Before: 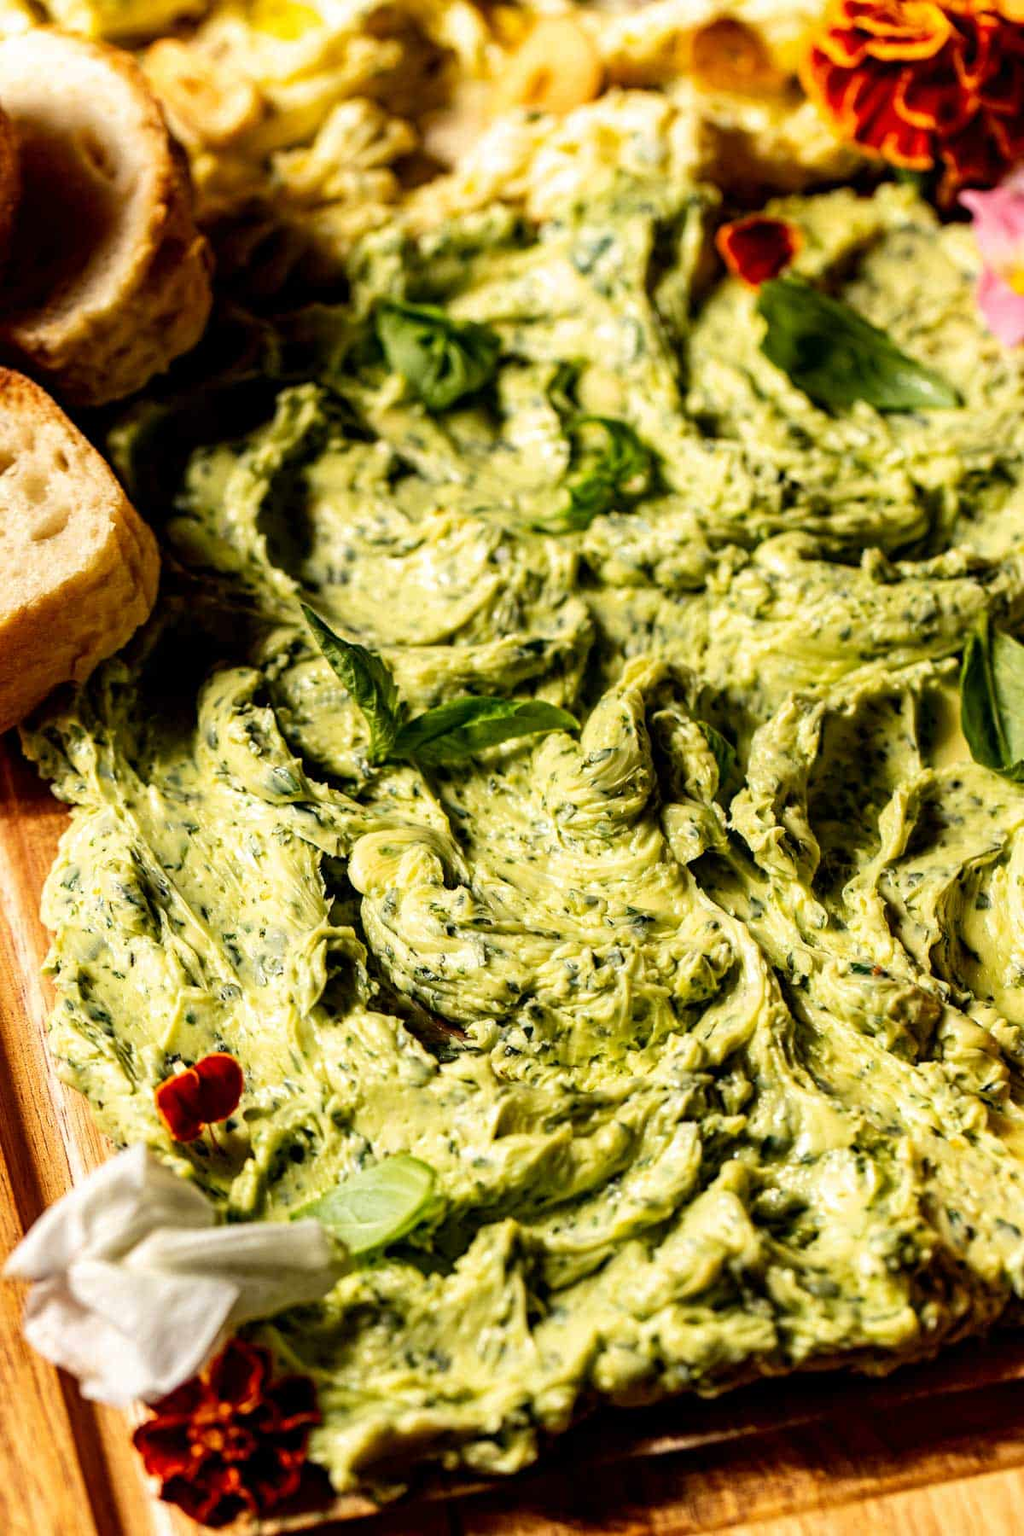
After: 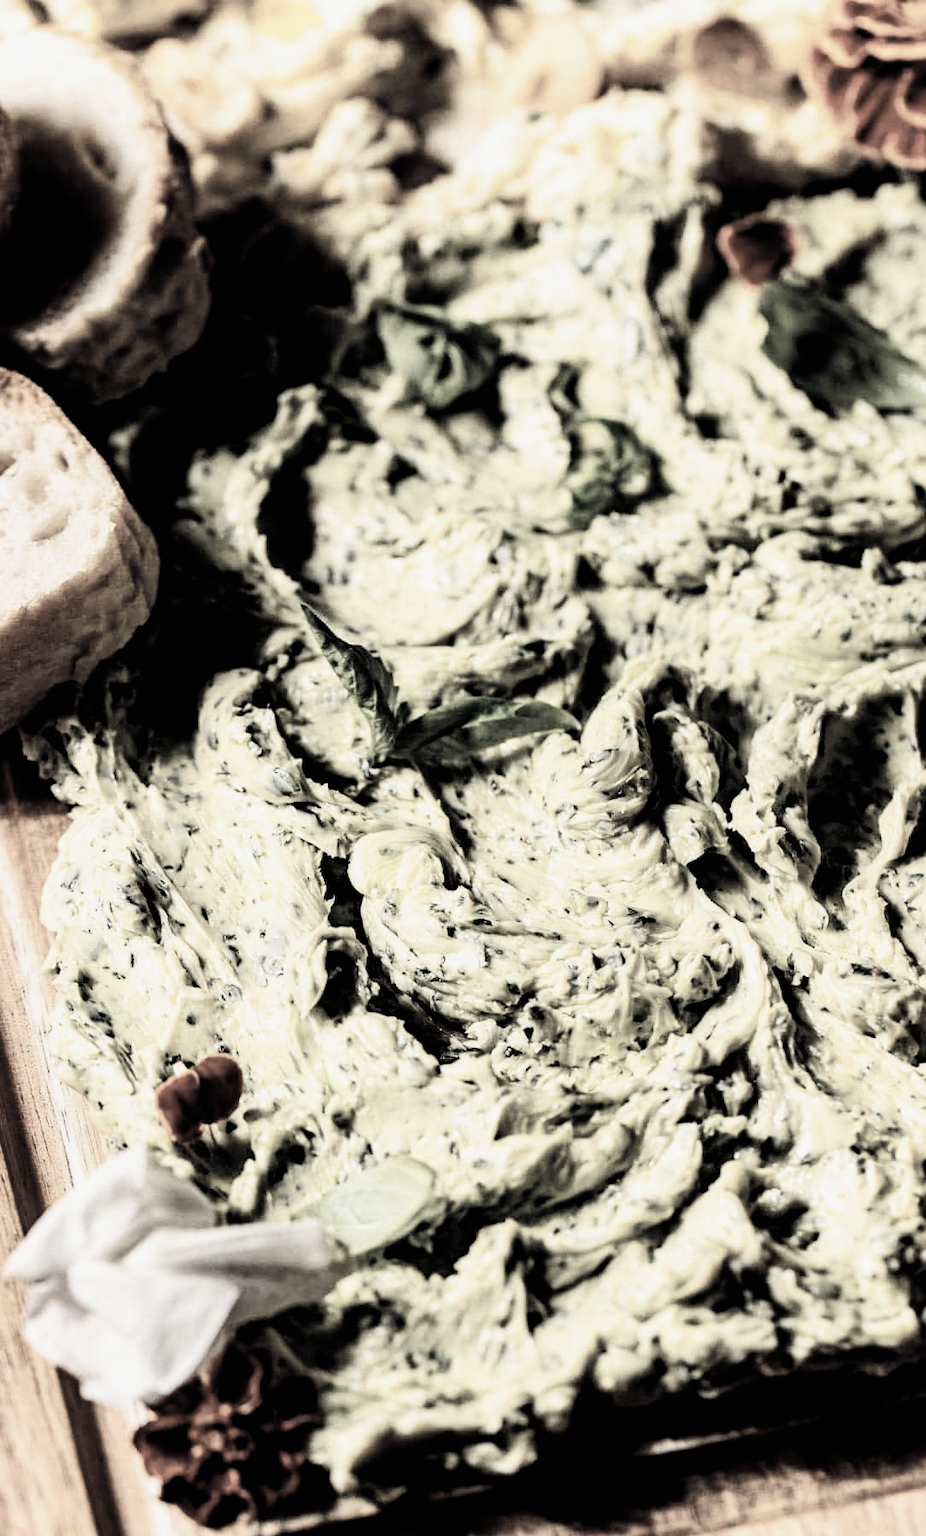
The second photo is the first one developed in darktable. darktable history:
crop: right 9.509%, bottom 0.031%
color correction: saturation 0.2
contrast brightness saturation: contrast 0.2, brightness 0.16, saturation 0.22
filmic rgb: black relative exposure -5 EV, white relative exposure 3.2 EV, hardness 3.42, contrast 1.2, highlights saturation mix -30%
